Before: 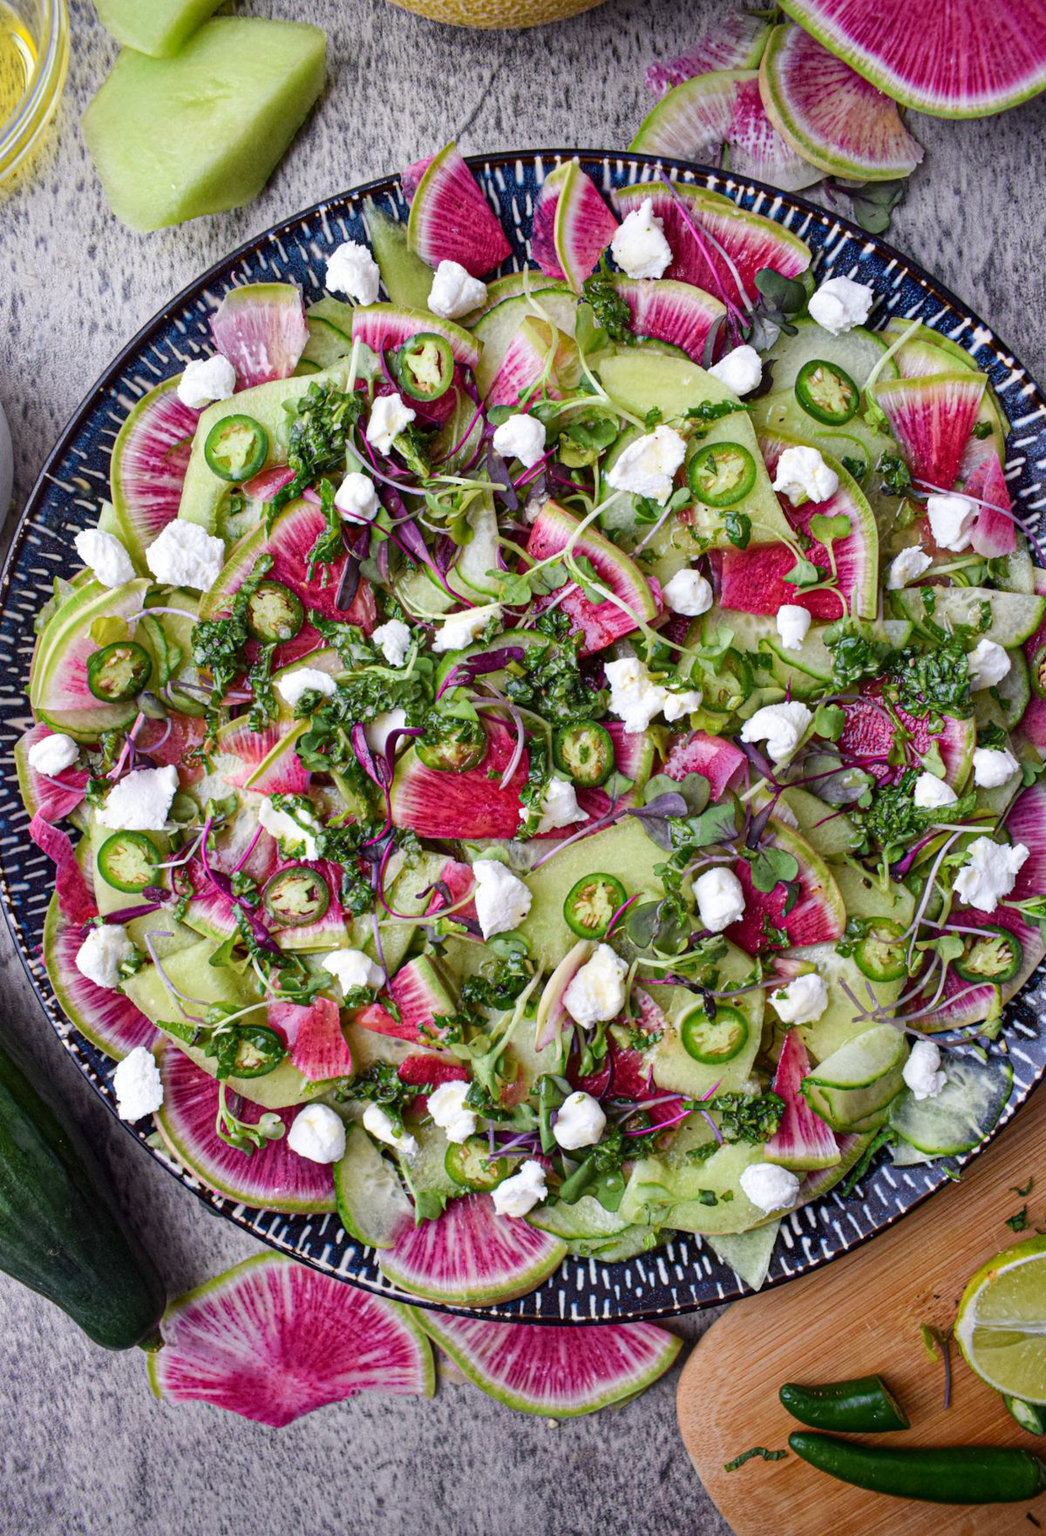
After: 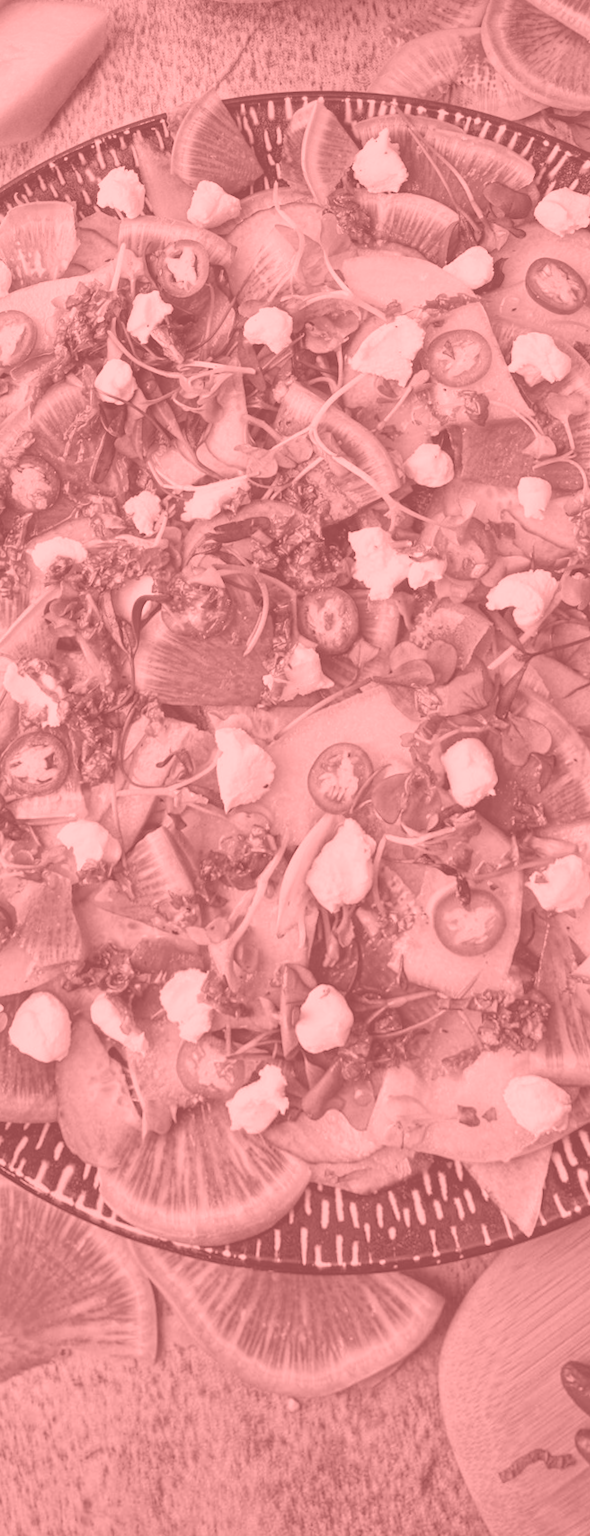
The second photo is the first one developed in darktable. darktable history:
rotate and perspective: rotation 0.72°, lens shift (vertical) -0.352, lens shift (horizontal) -0.051, crop left 0.152, crop right 0.859, crop top 0.019, crop bottom 0.964
colorize: saturation 51%, source mix 50.67%, lightness 50.67%
crop and rotate: left 18.442%, right 15.508%
